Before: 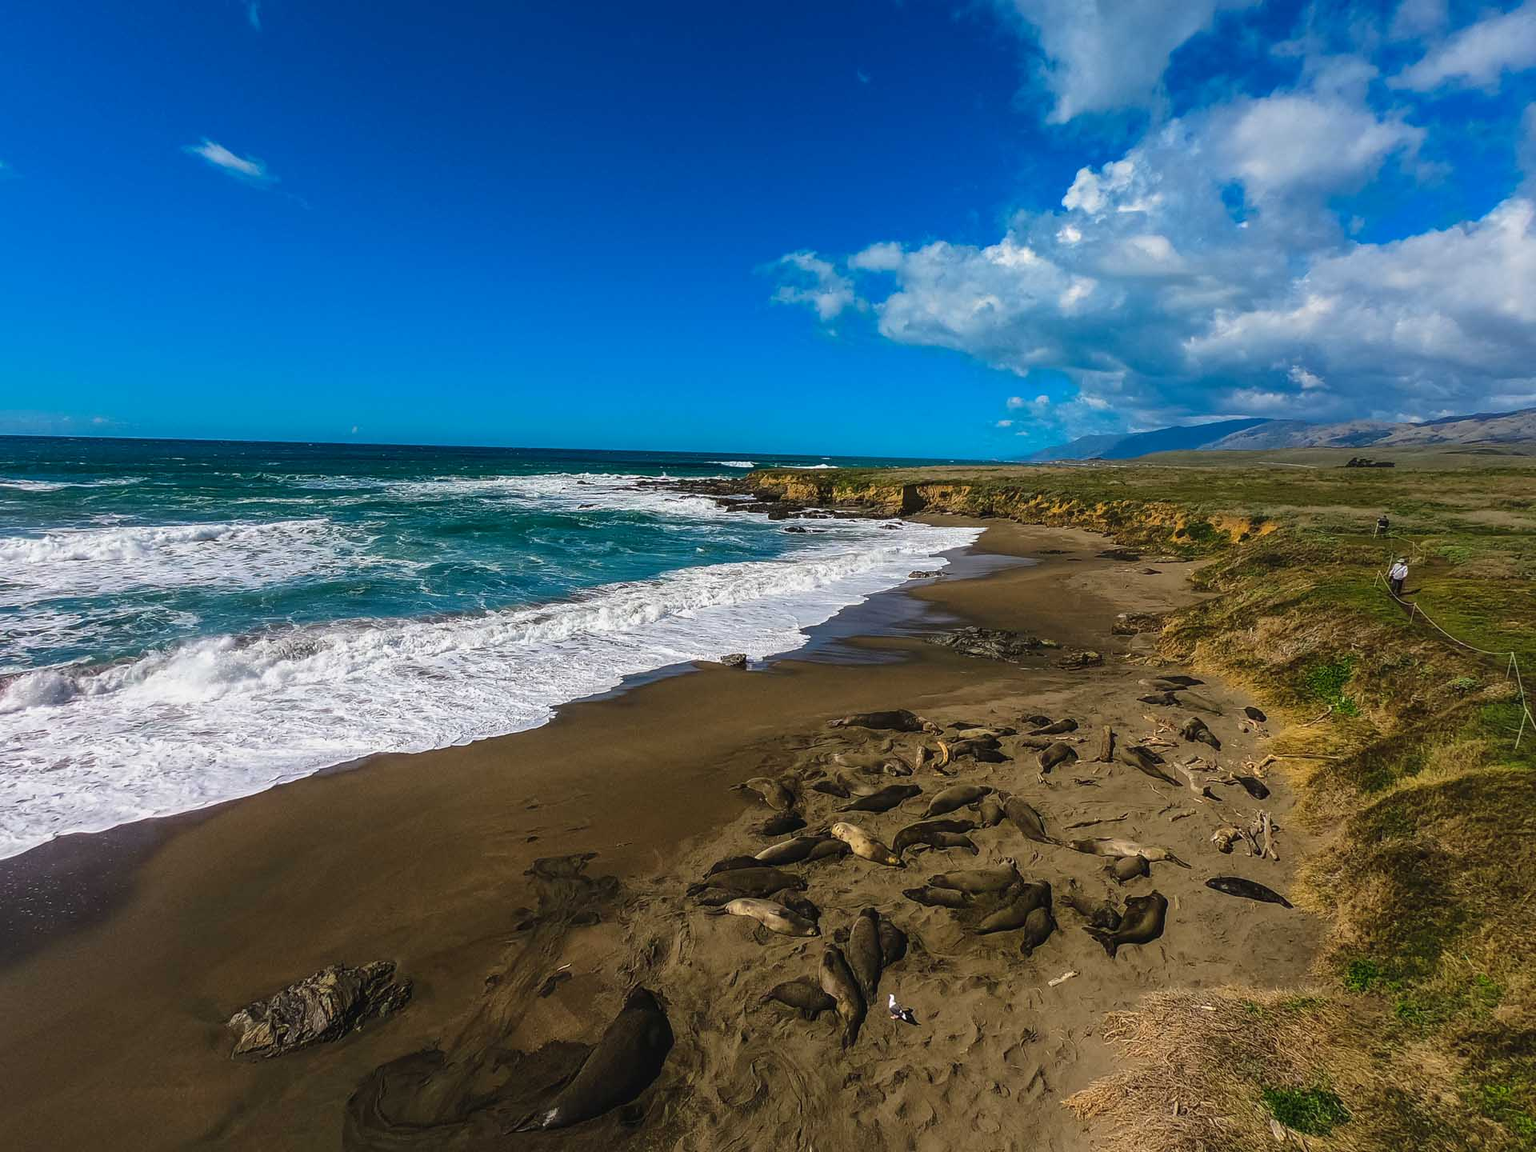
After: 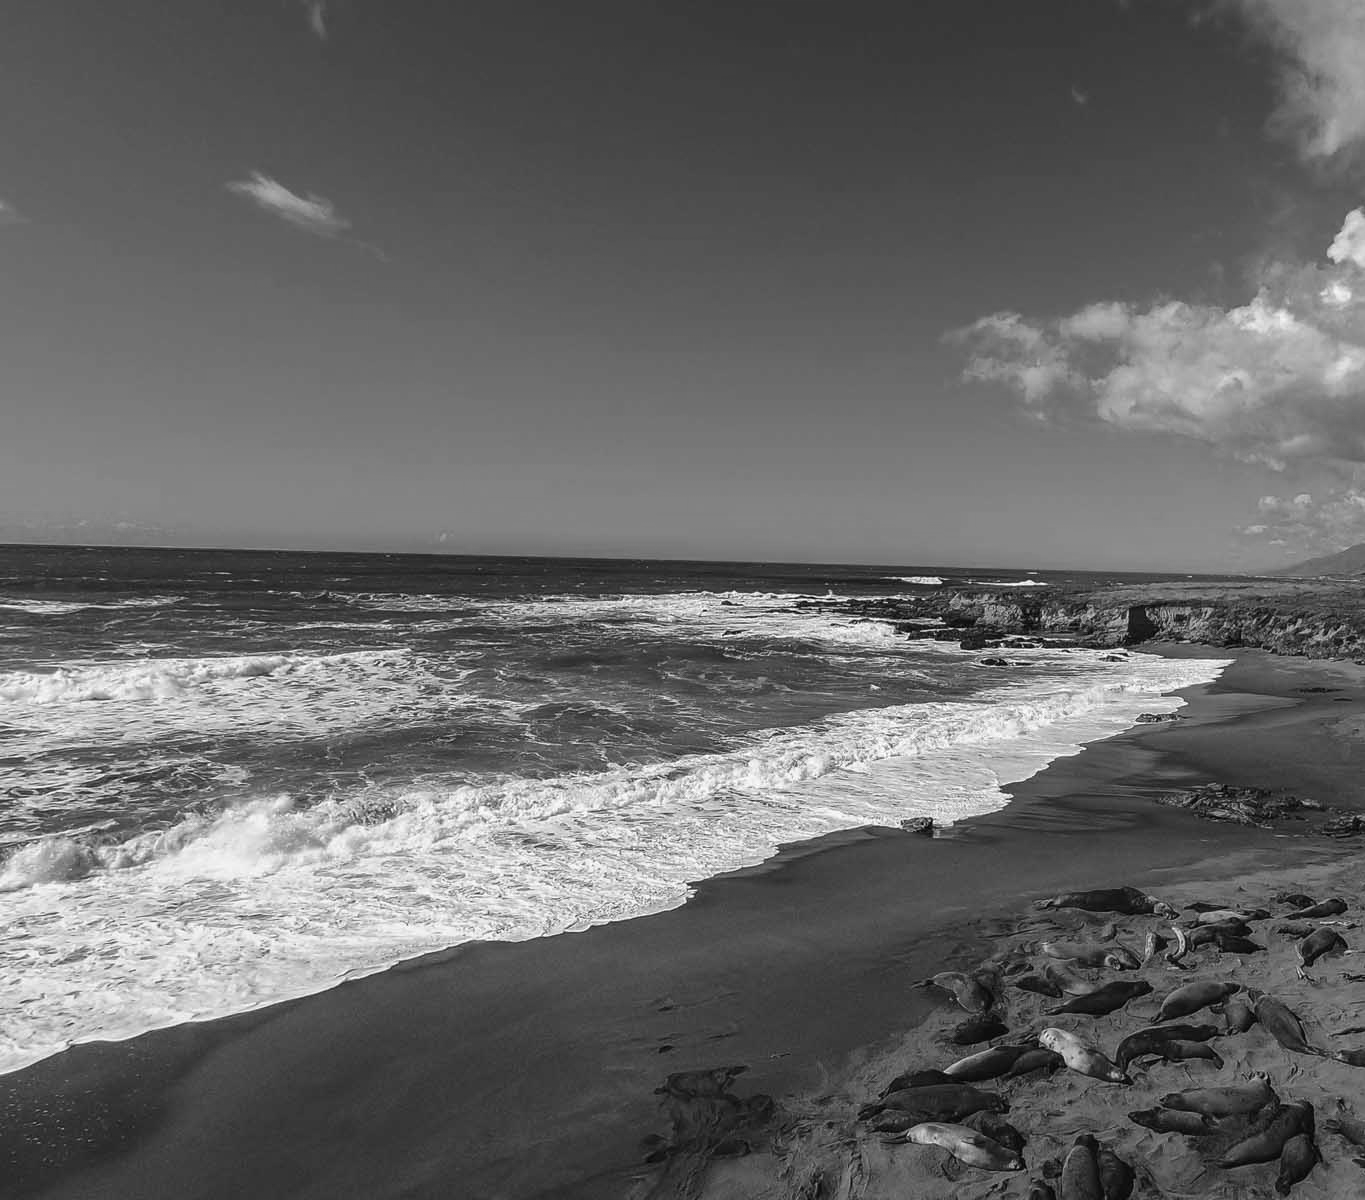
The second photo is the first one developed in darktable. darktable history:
monochrome: on, module defaults
crop: right 28.885%, bottom 16.626%
